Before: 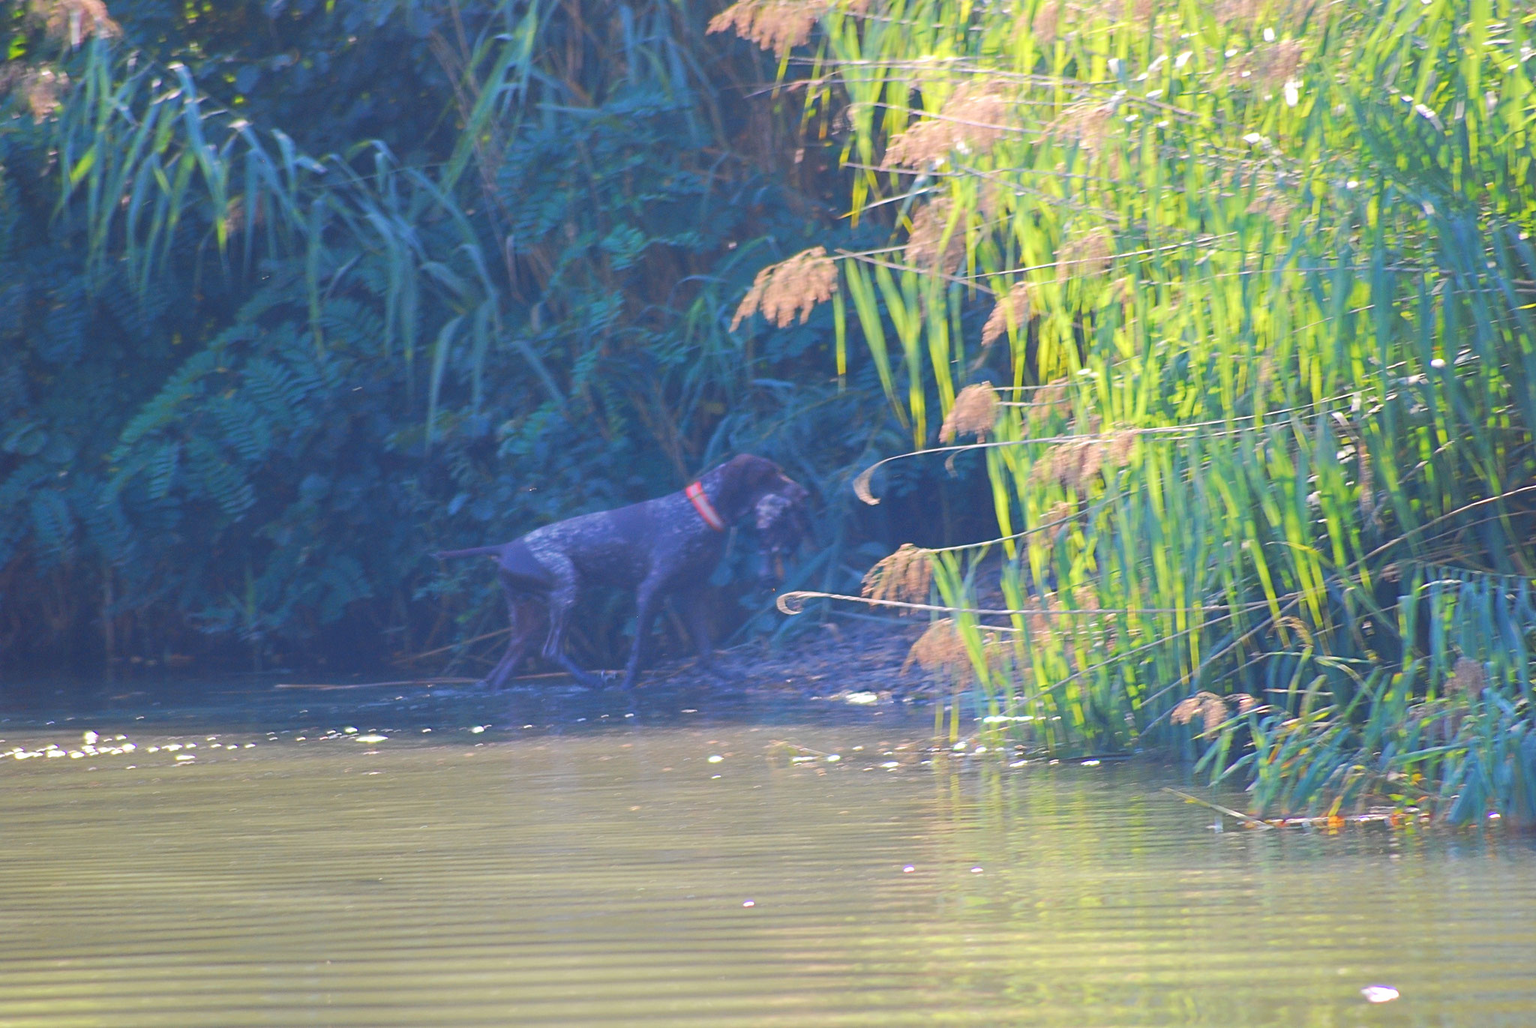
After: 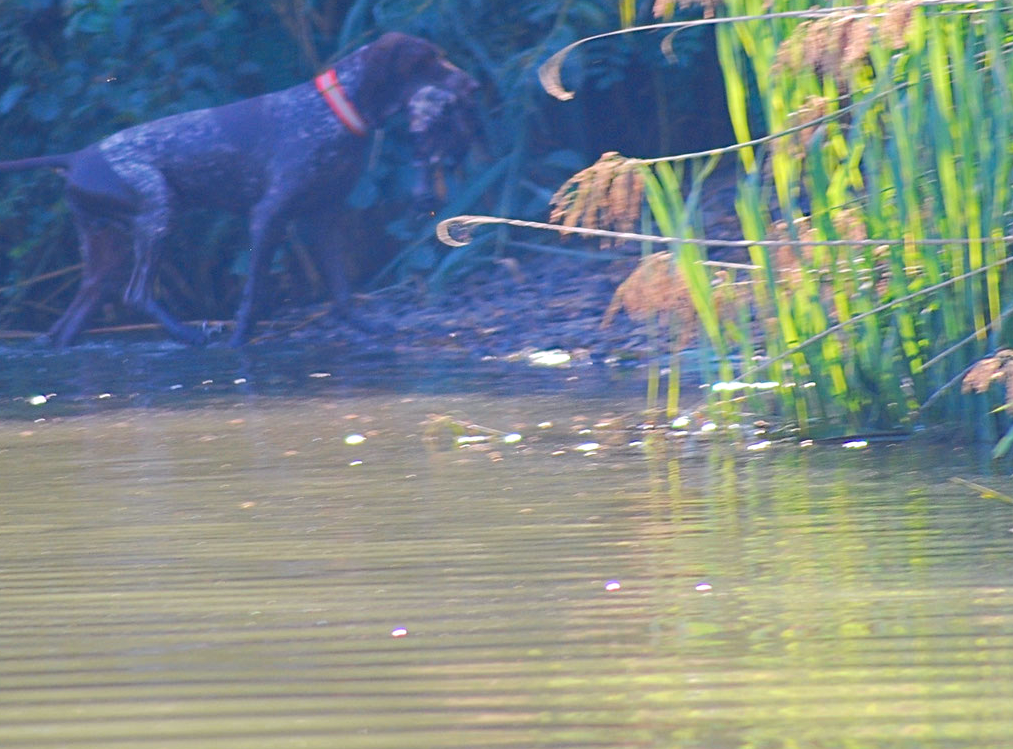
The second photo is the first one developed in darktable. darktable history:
haze removal: adaptive false
crop: left 29.288%, top 41.856%, right 21.221%, bottom 3.483%
